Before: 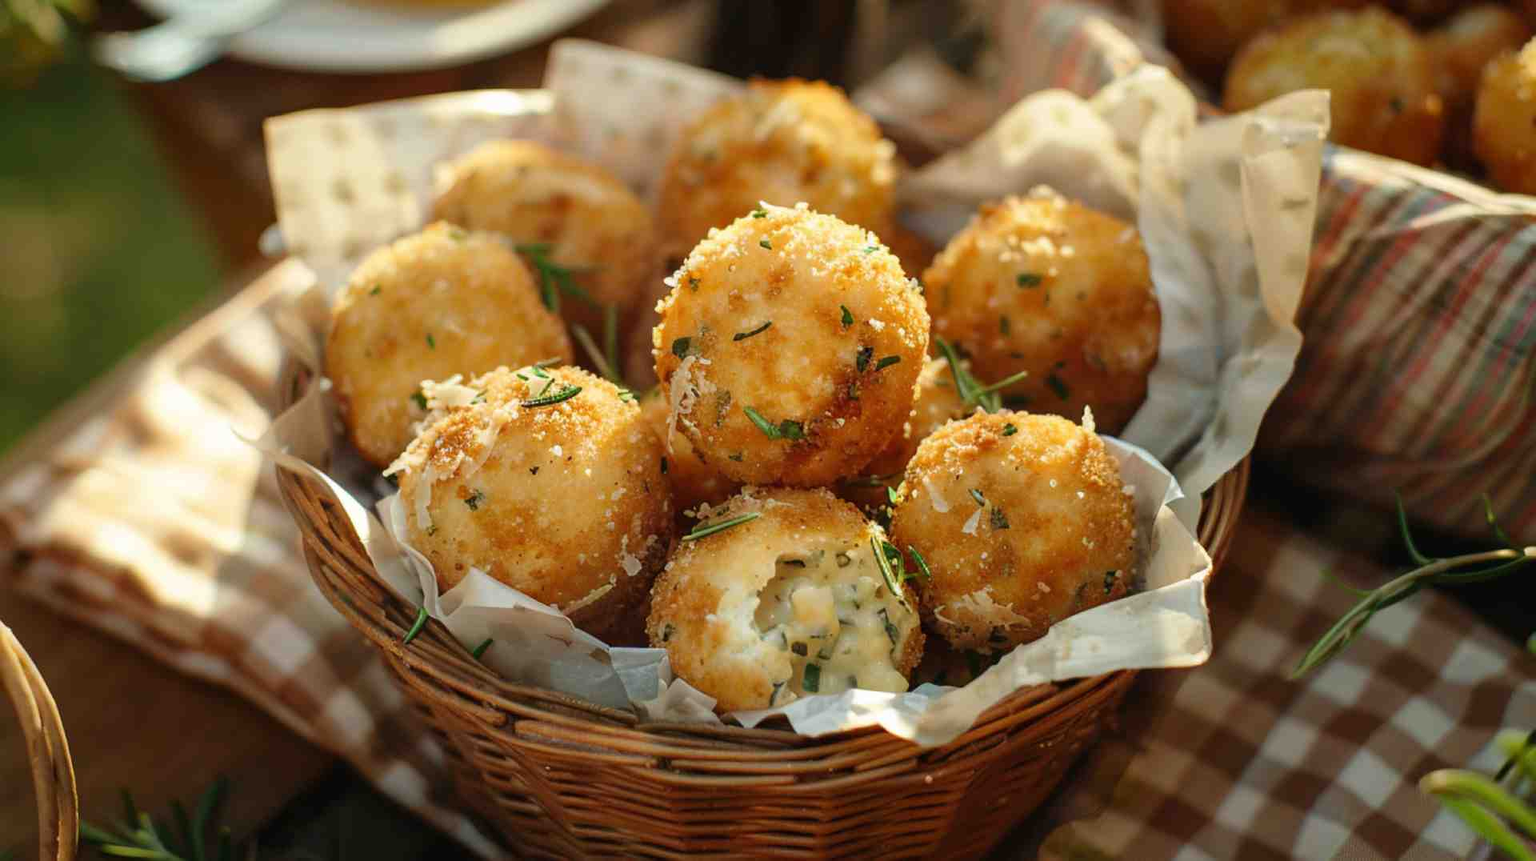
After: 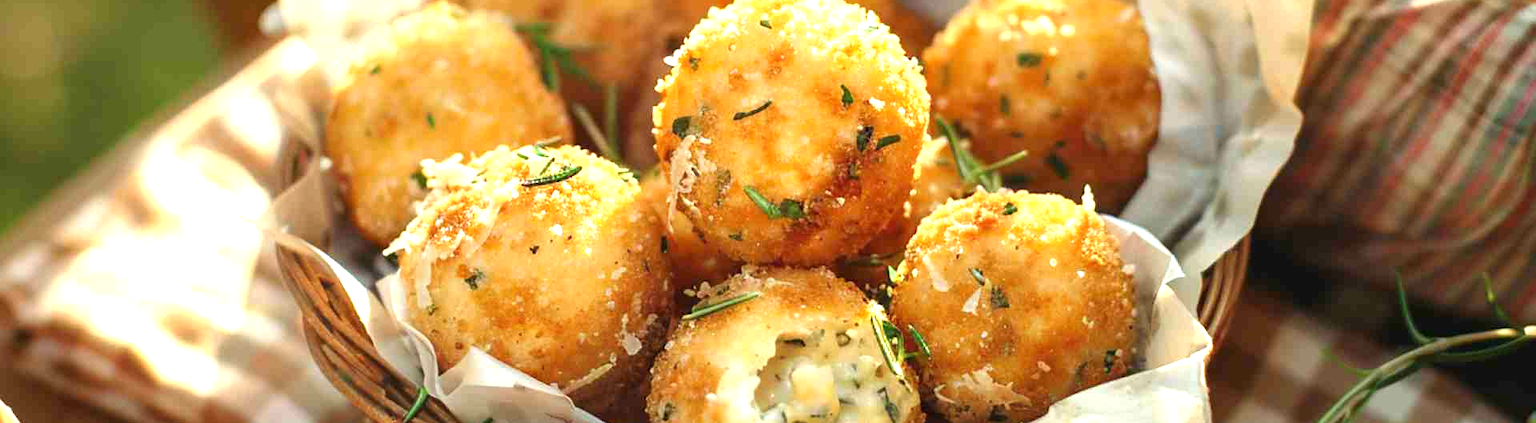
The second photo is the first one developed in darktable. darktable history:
crop and rotate: top 25.714%, bottom 25.052%
exposure: black level correction 0, exposure 1 EV, compensate highlight preservation false
